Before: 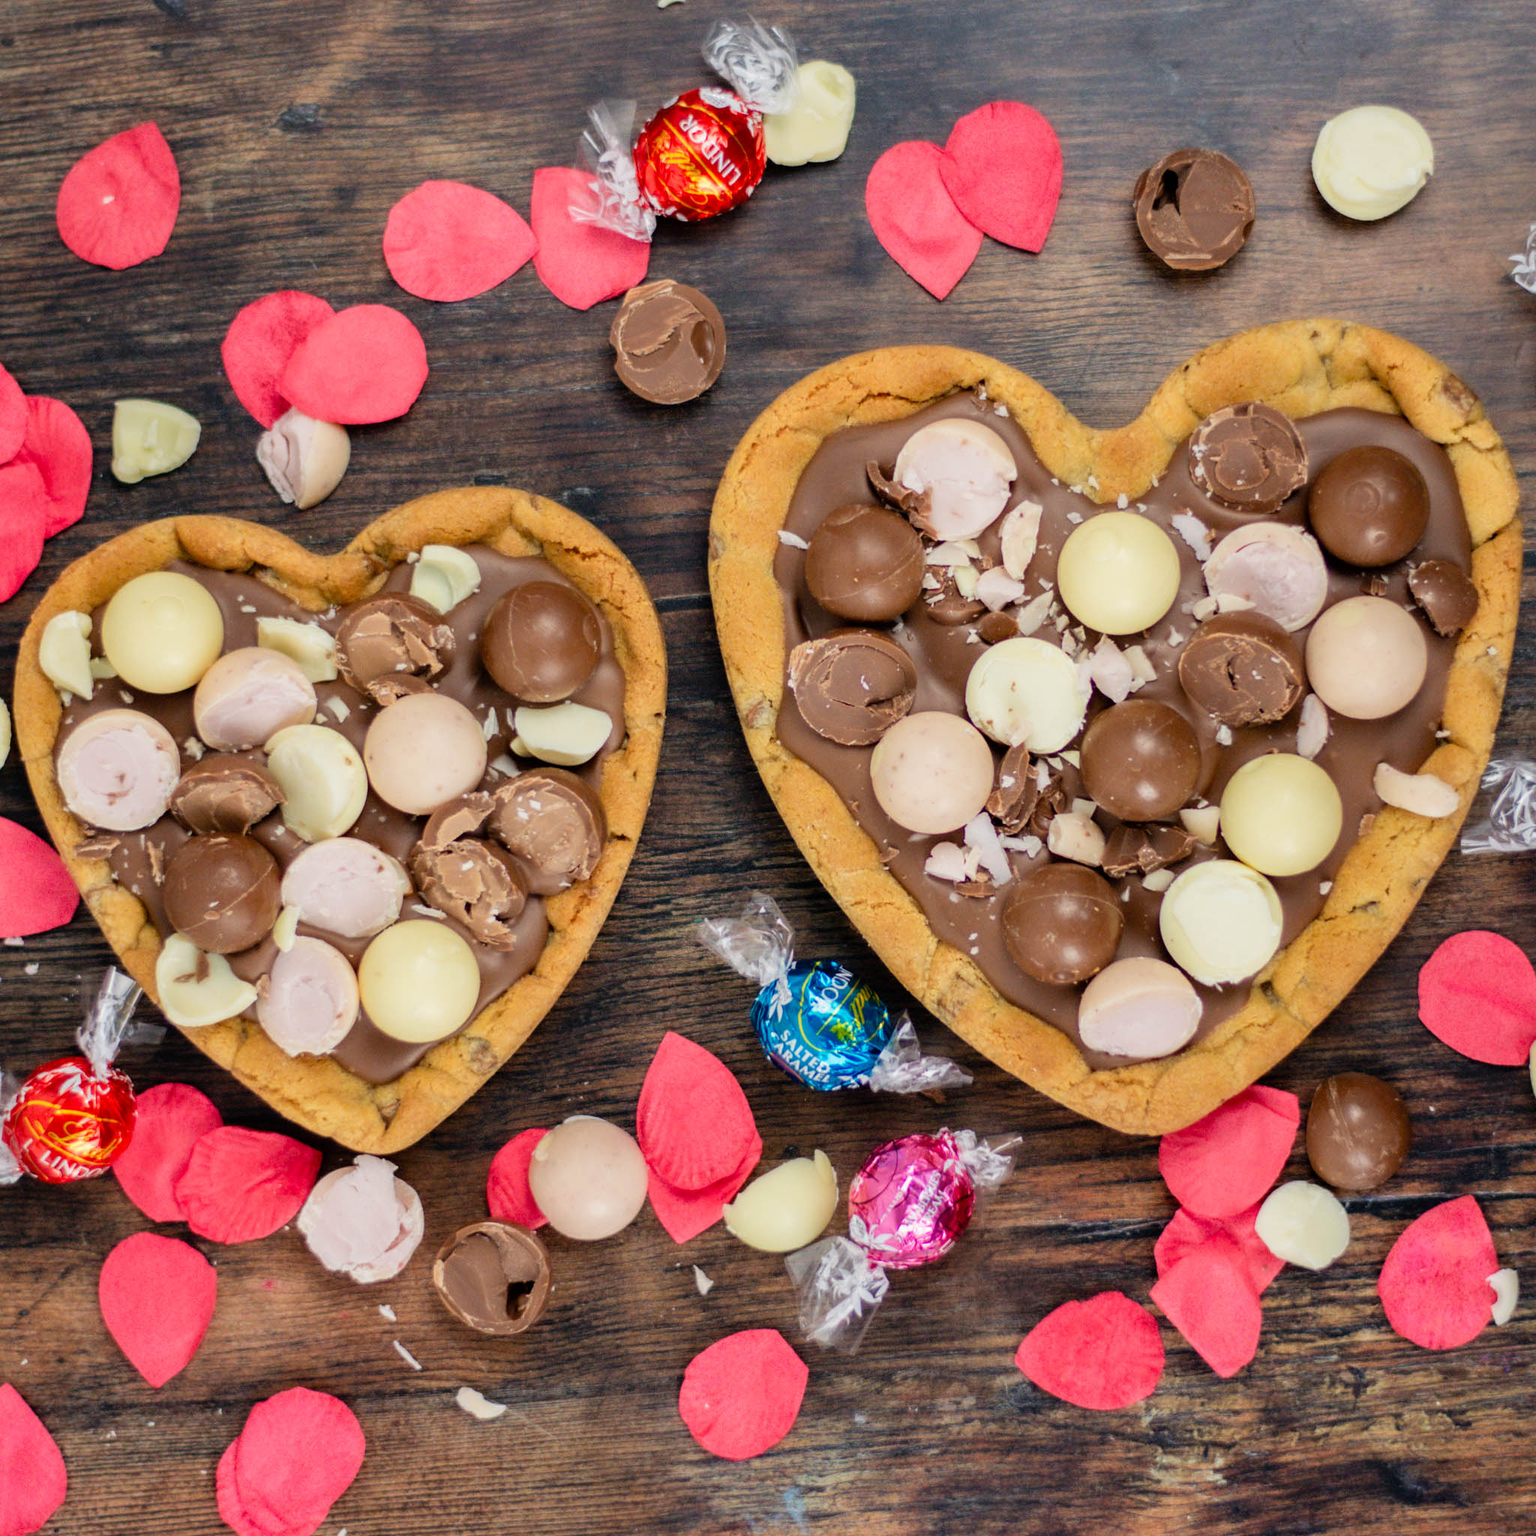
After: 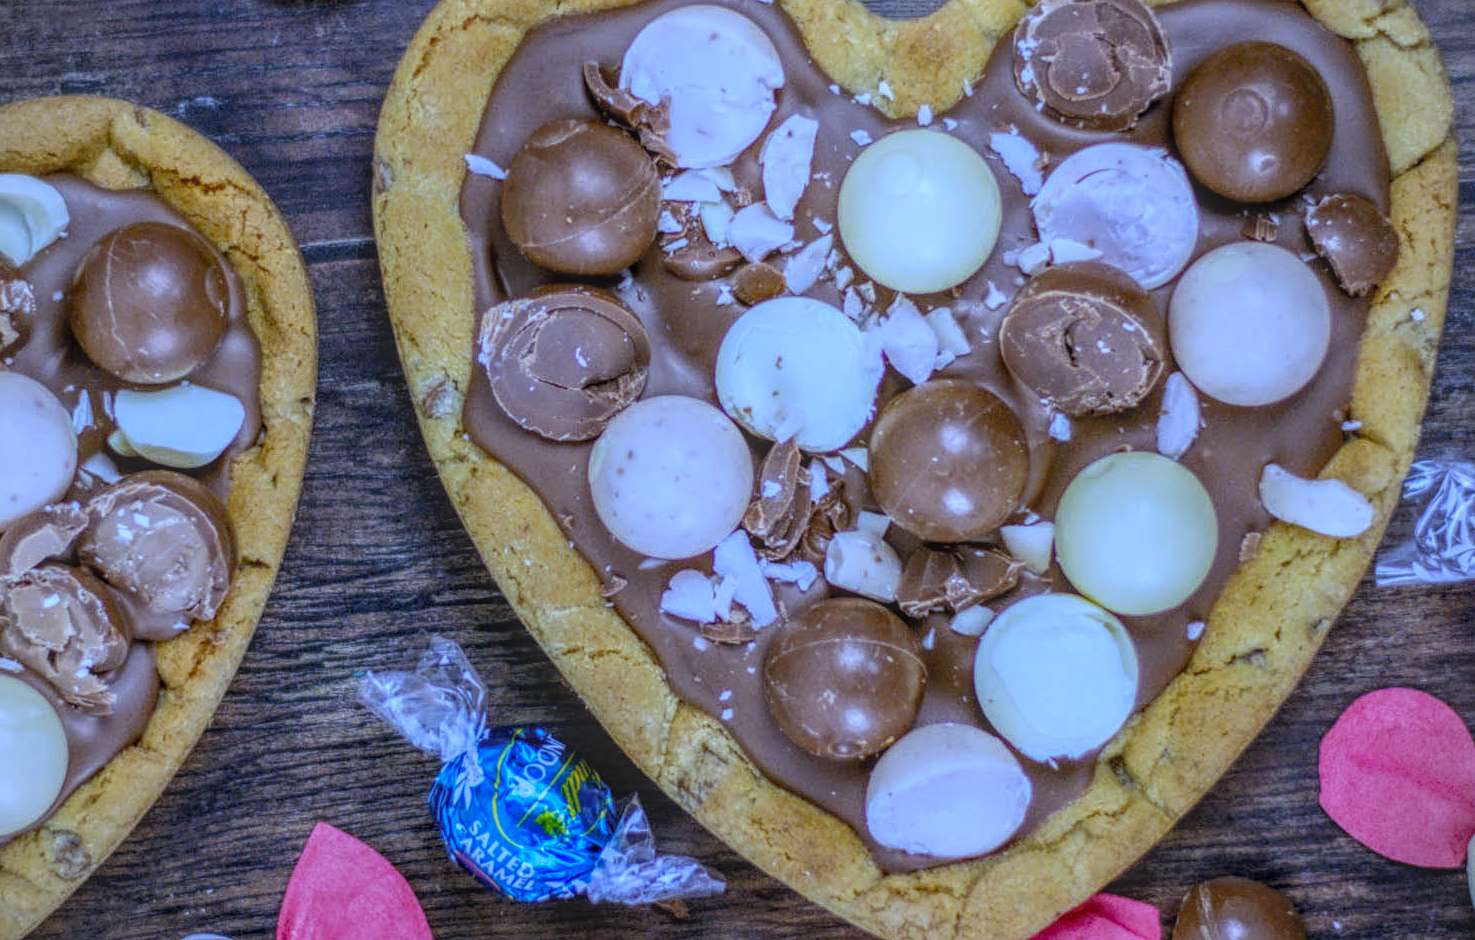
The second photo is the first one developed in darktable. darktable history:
exposure: compensate highlight preservation false
local contrast: highlights 20%, shadows 30%, detail 200%, midtone range 0.2
vignetting: fall-off start 91.19%
white balance: red 0.766, blue 1.537
crop and rotate: left 27.938%, top 27.046%, bottom 27.046%
